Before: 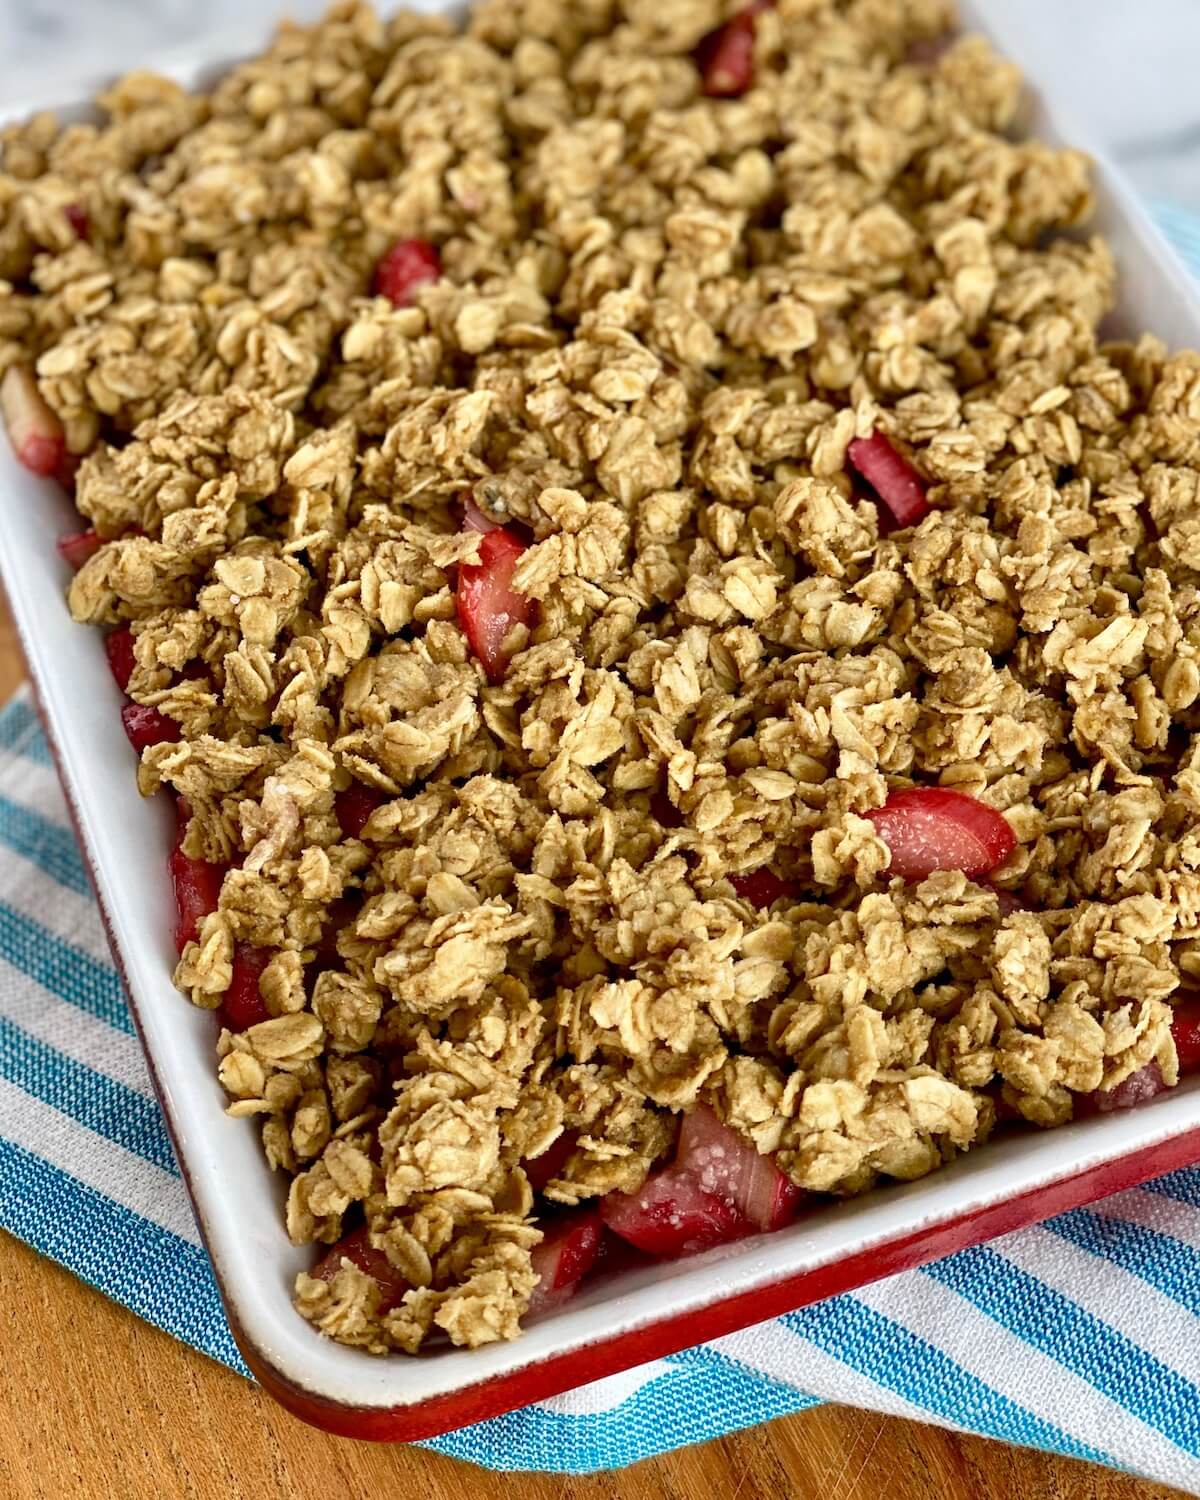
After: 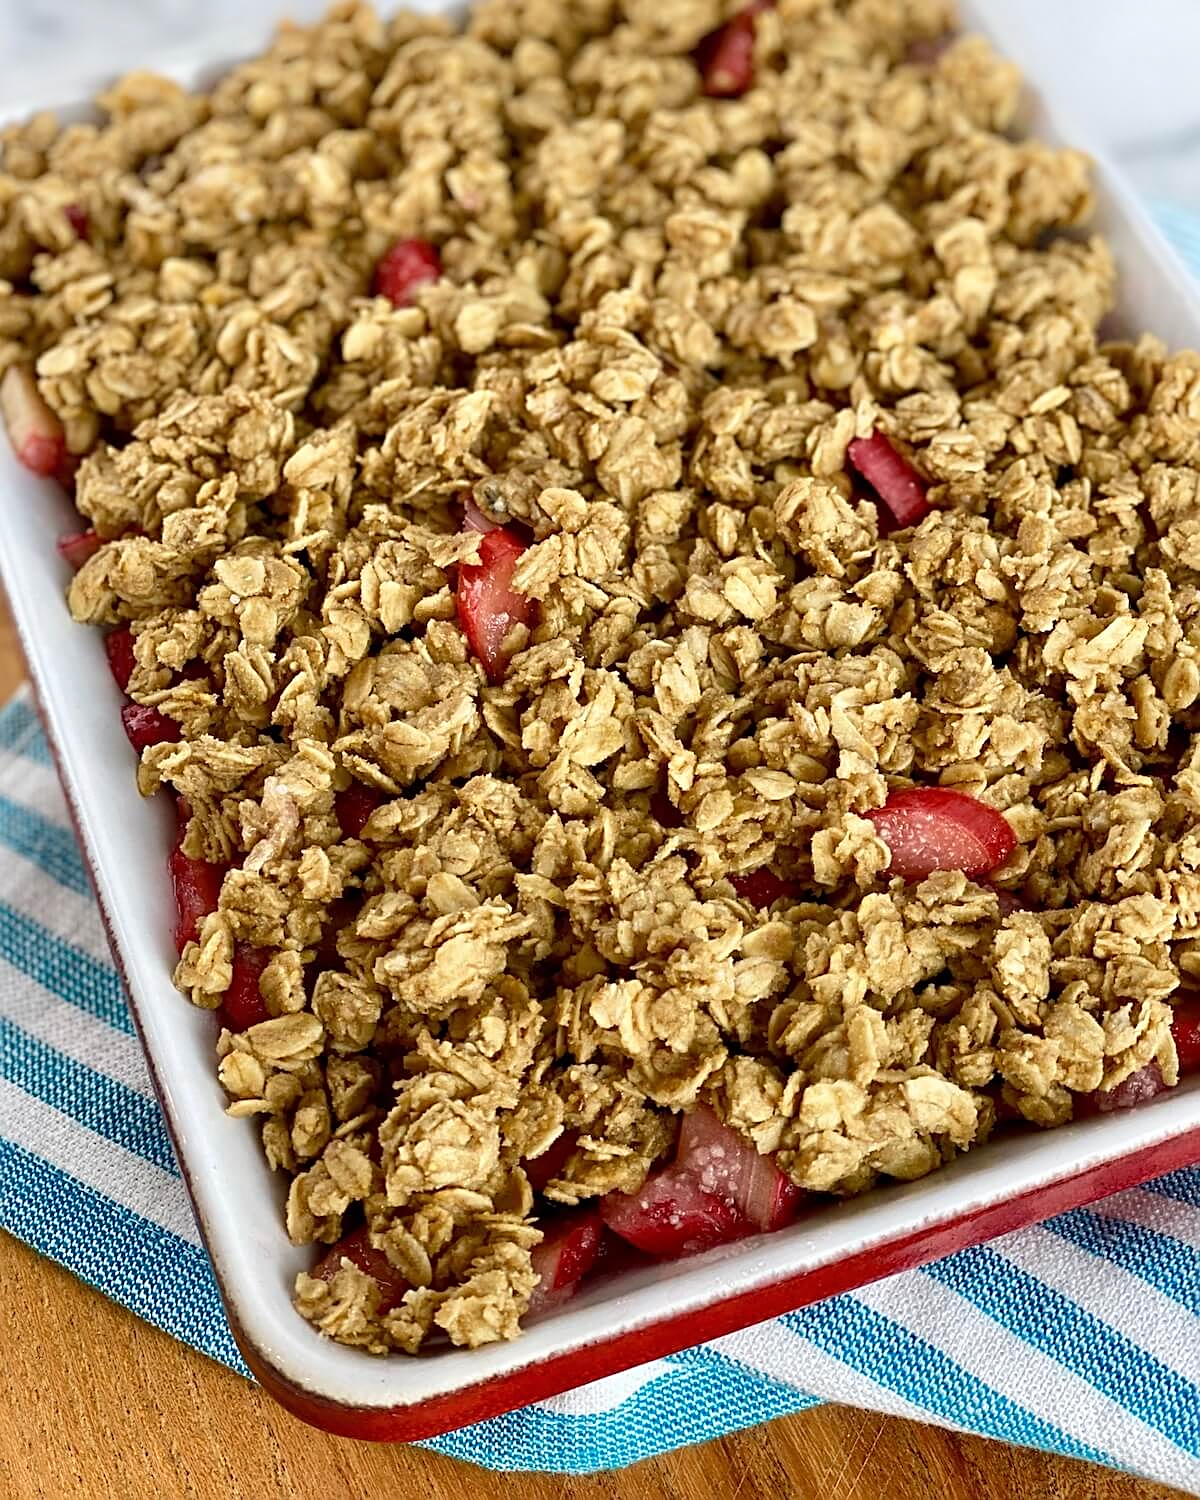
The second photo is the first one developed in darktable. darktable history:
shadows and highlights: shadows -23.08, highlights 46.15, soften with gaussian
white balance: emerald 1
sharpen: on, module defaults
